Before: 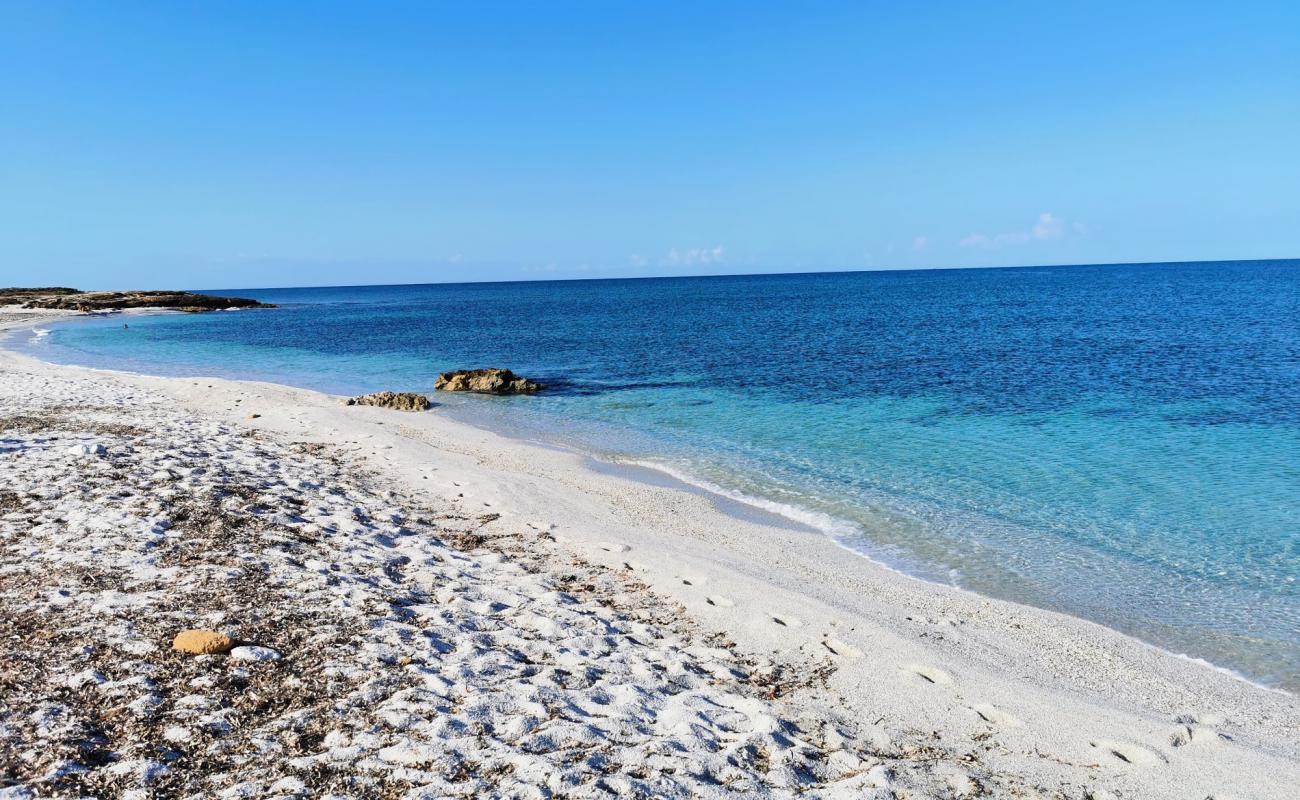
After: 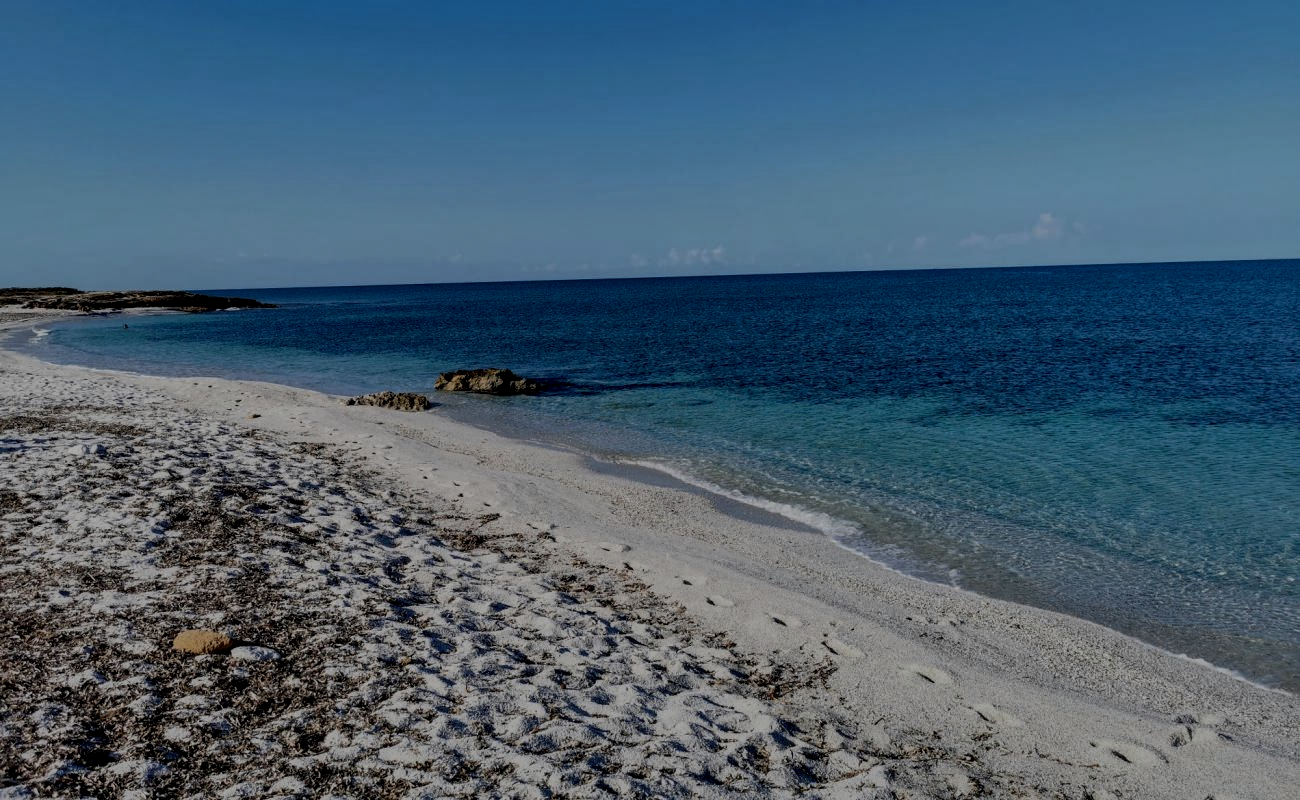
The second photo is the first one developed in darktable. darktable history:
local contrast: detail 150%
shadows and highlights: shadows 30.12
tone equalizer: -8 EV -1.98 EV, -7 EV -1.98 EV, -6 EV -2 EV, -5 EV -1.96 EV, -4 EV -1.98 EV, -3 EV -2 EV, -2 EV -1.98 EV, -1 EV -1.61 EV, +0 EV -1.97 EV, edges refinement/feathering 500, mask exposure compensation -1.57 EV, preserve details no
